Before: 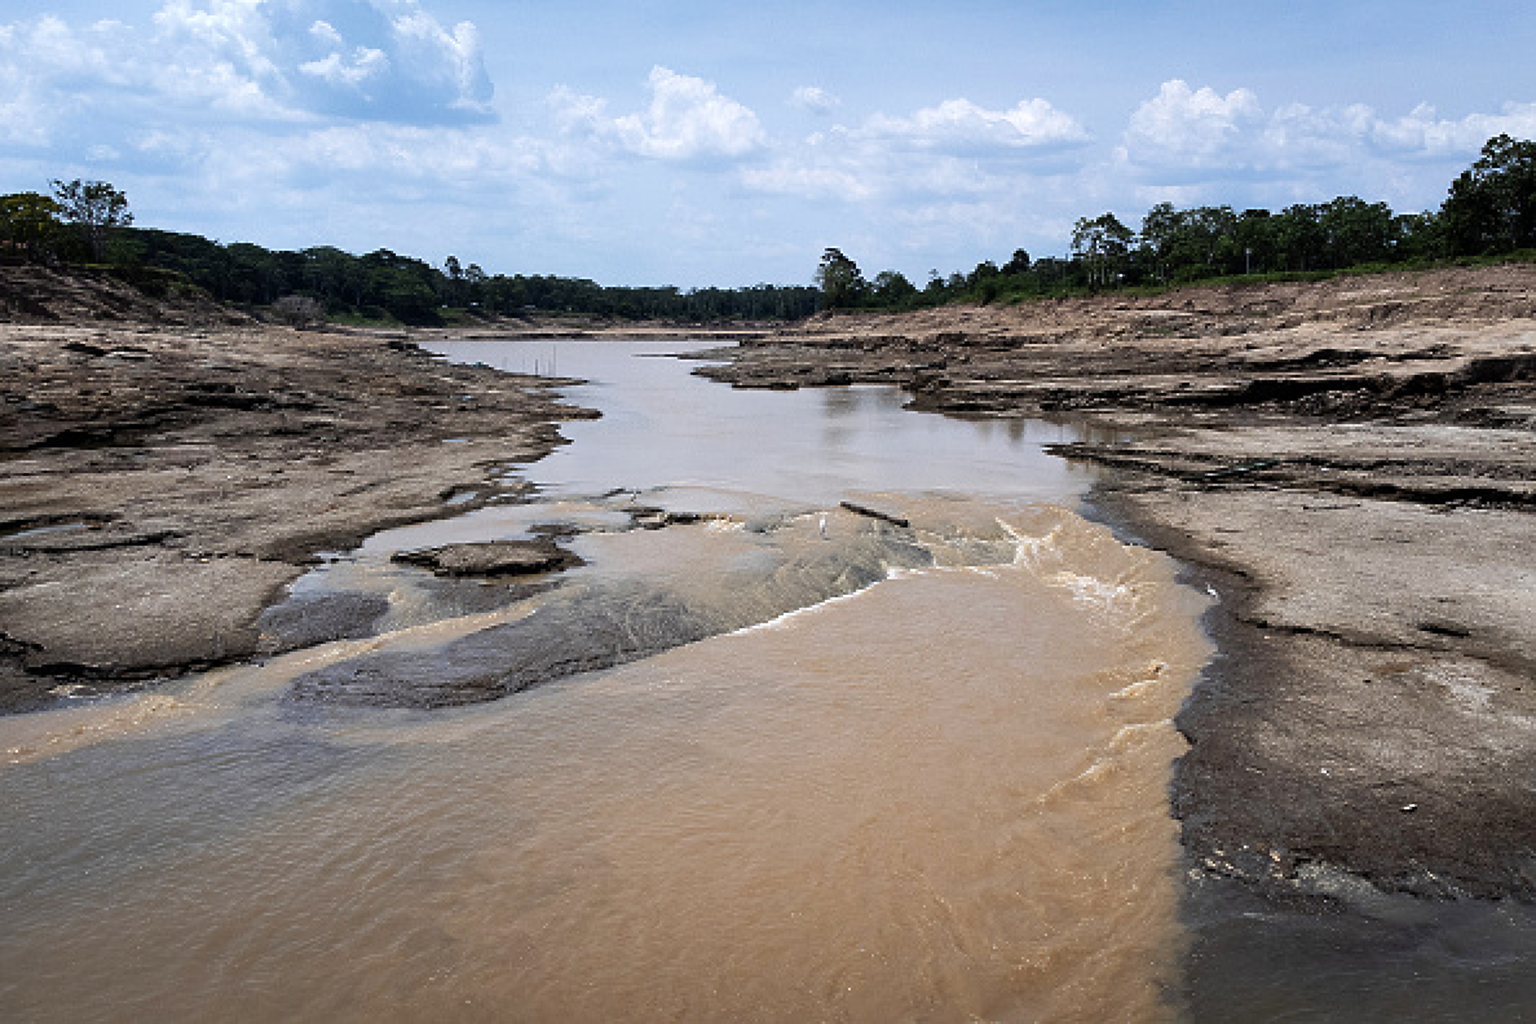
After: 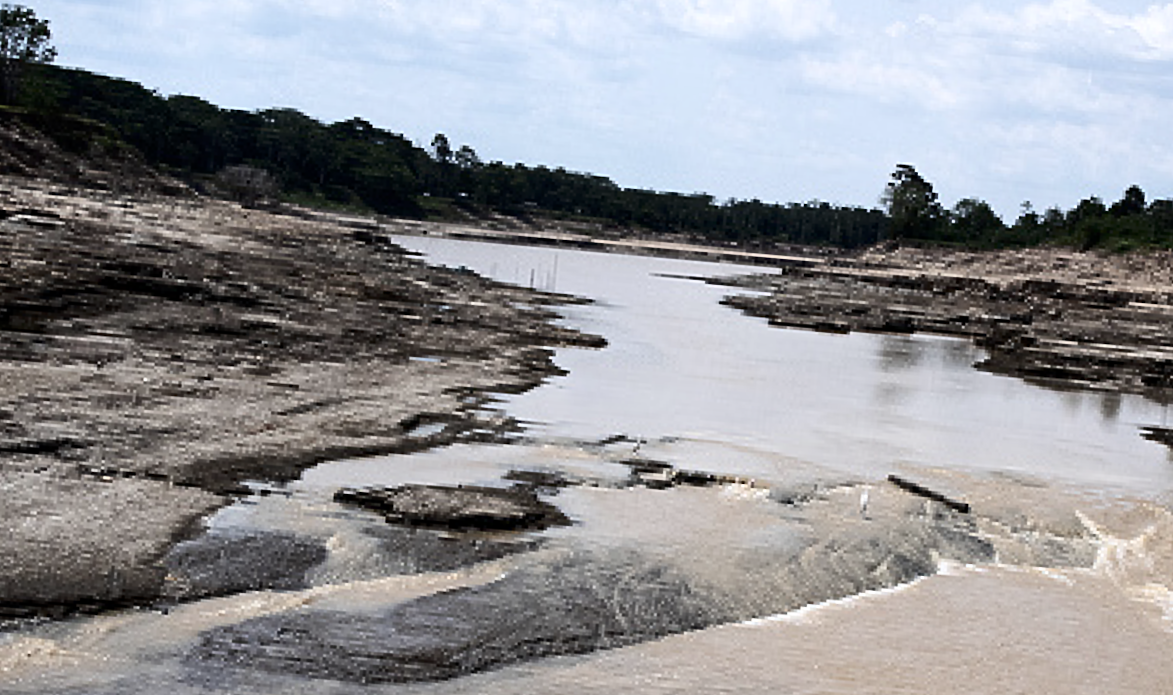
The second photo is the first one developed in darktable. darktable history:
contrast brightness saturation: contrast 0.25, saturation -0.31
crop and rotate: angle -4.99°, left 2.122%, top 6.945%, right 27.566%, bottom 30.519%
